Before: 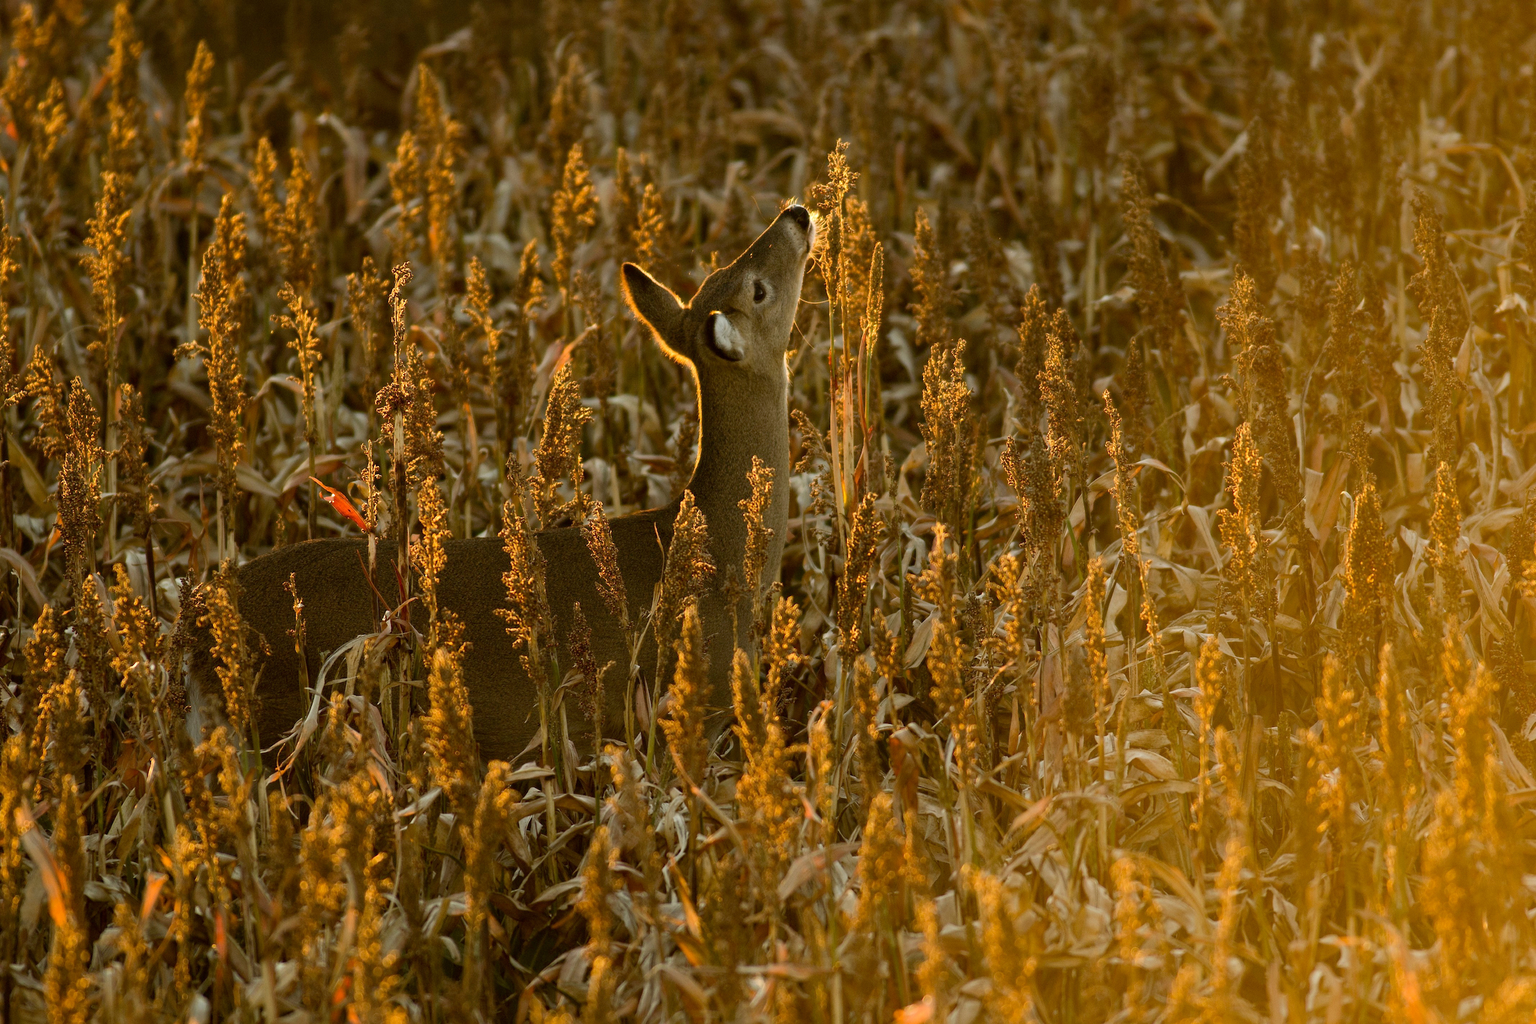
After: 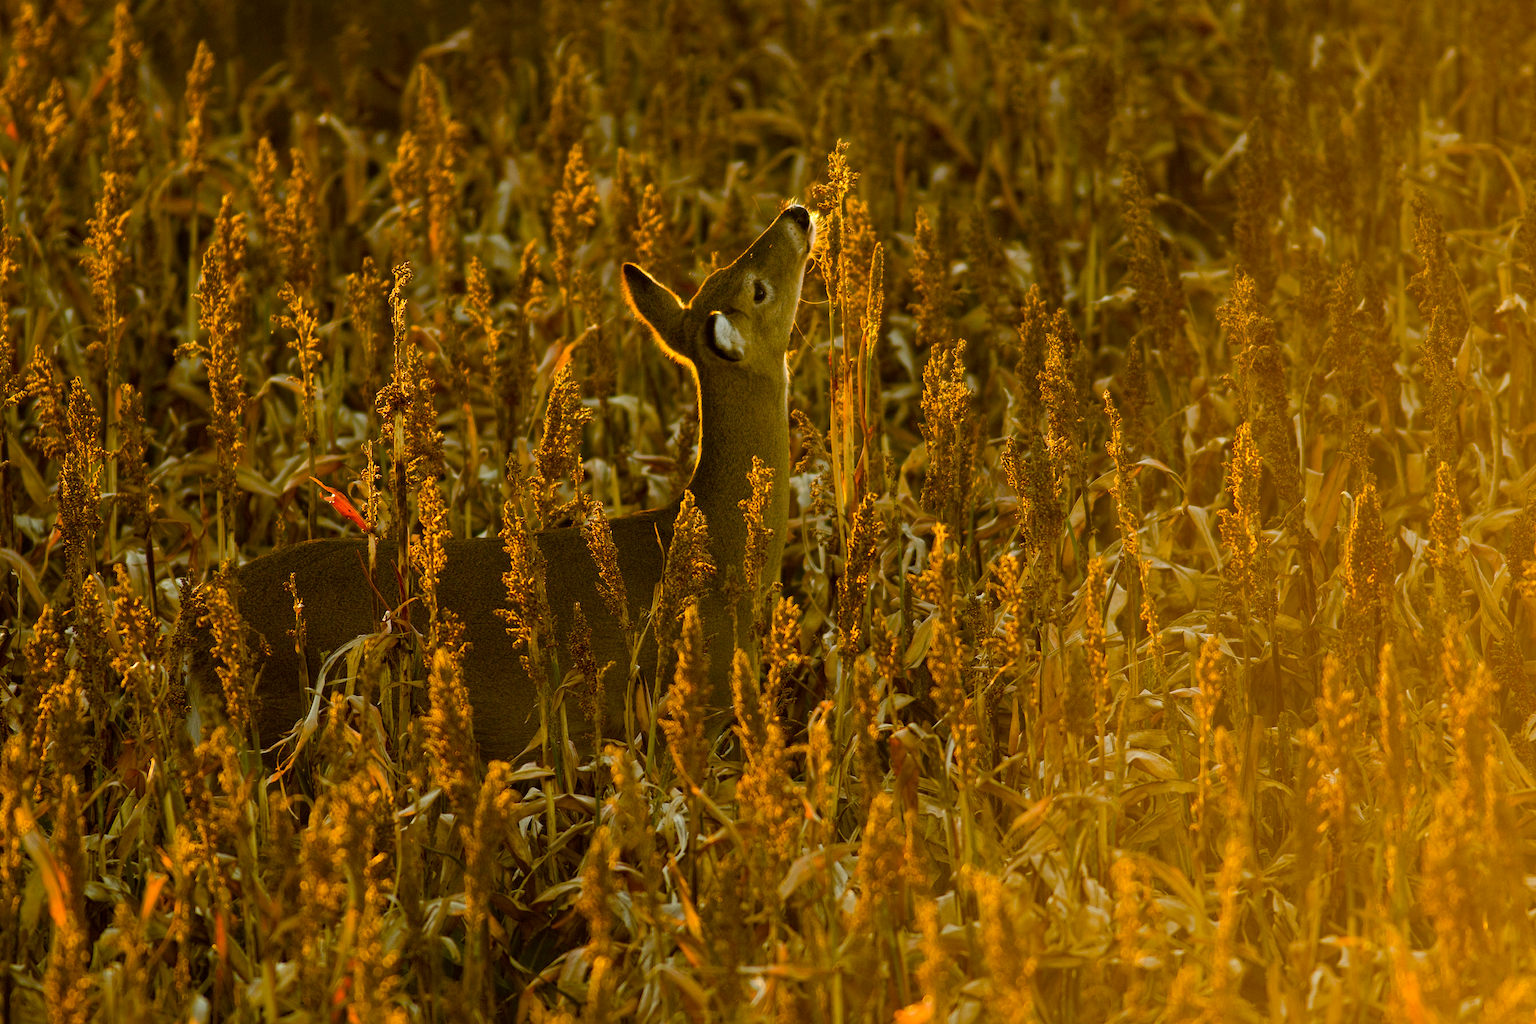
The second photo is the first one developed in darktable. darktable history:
color balance rgb: linear chroma grading › global chroma 15.044%, perceptual saturation grading › global saturation 20%, perceptual saturation grading › highlights -13.963%, perceptual saturation grading › shadows 49.837%, global vibrance 20%
